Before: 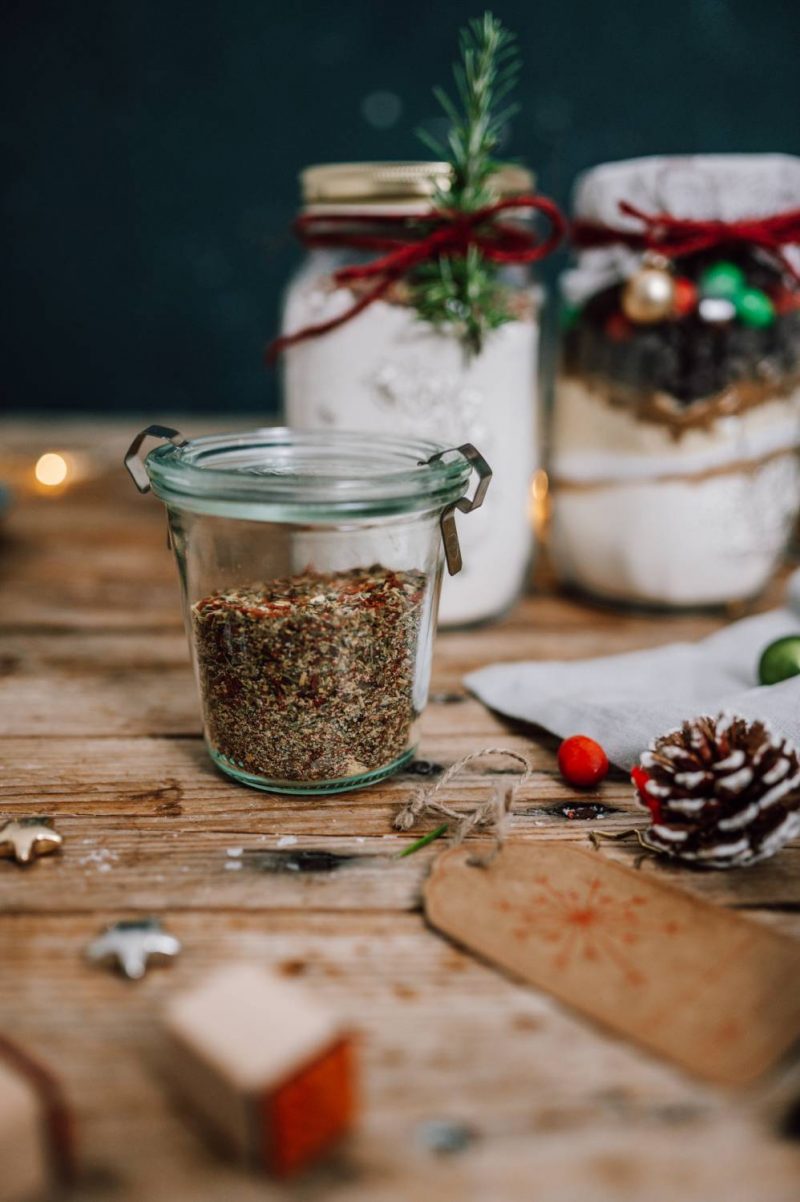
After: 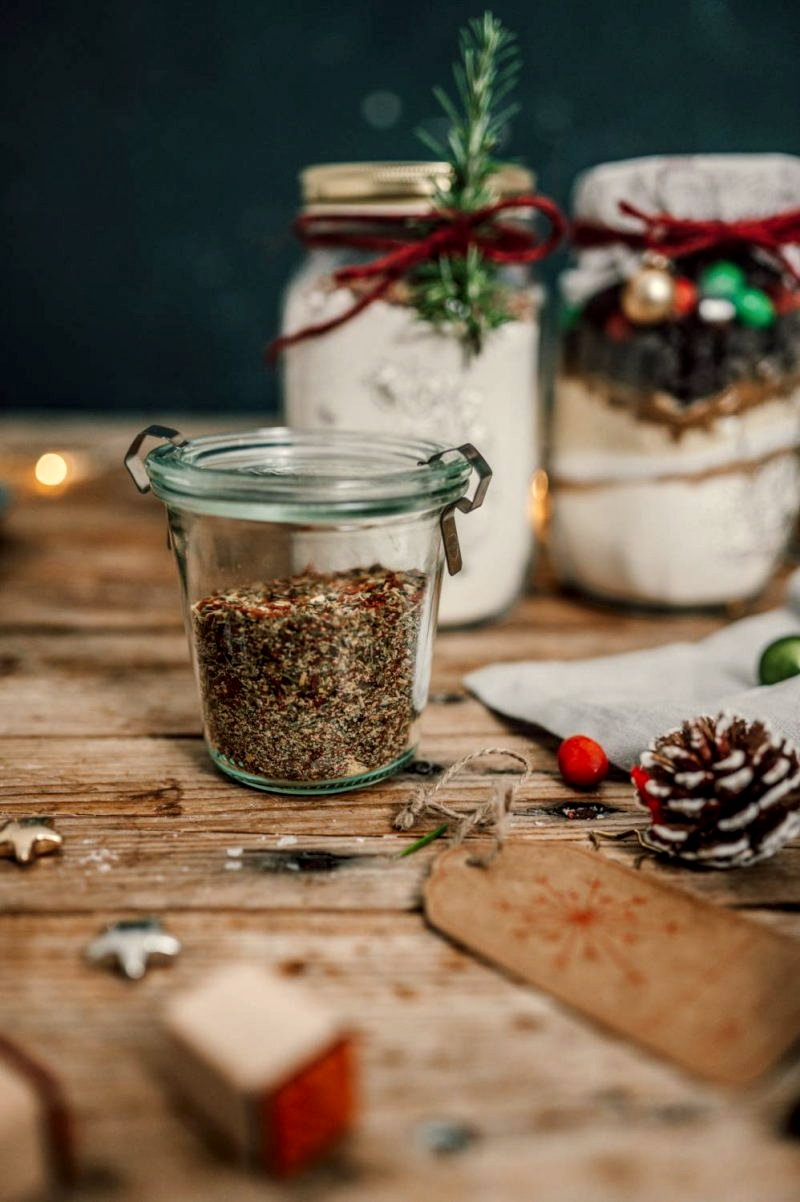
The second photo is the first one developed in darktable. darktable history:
white balance: red 1.029, blue 0.92
local contrast: detail 130%
